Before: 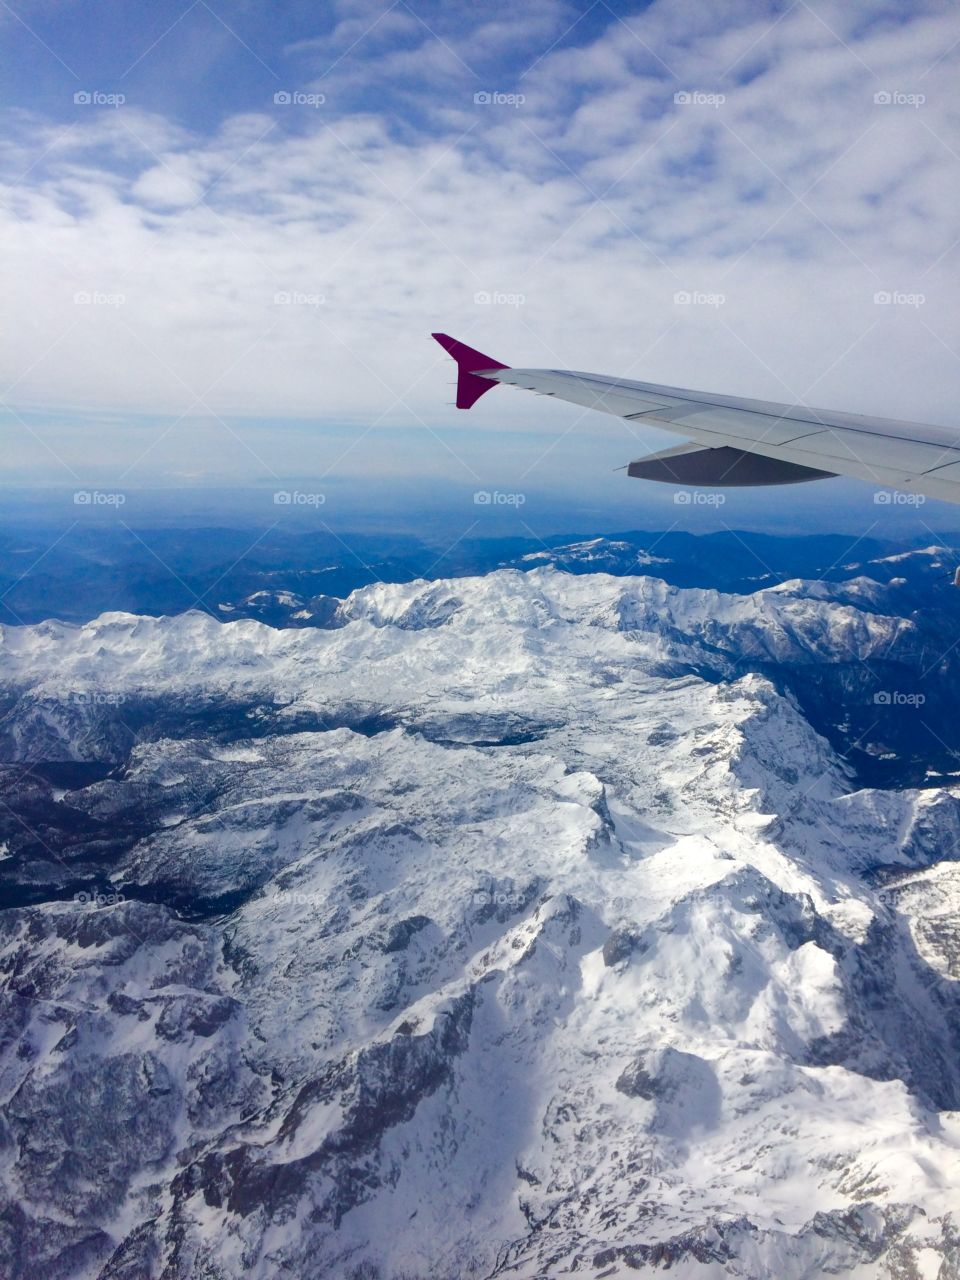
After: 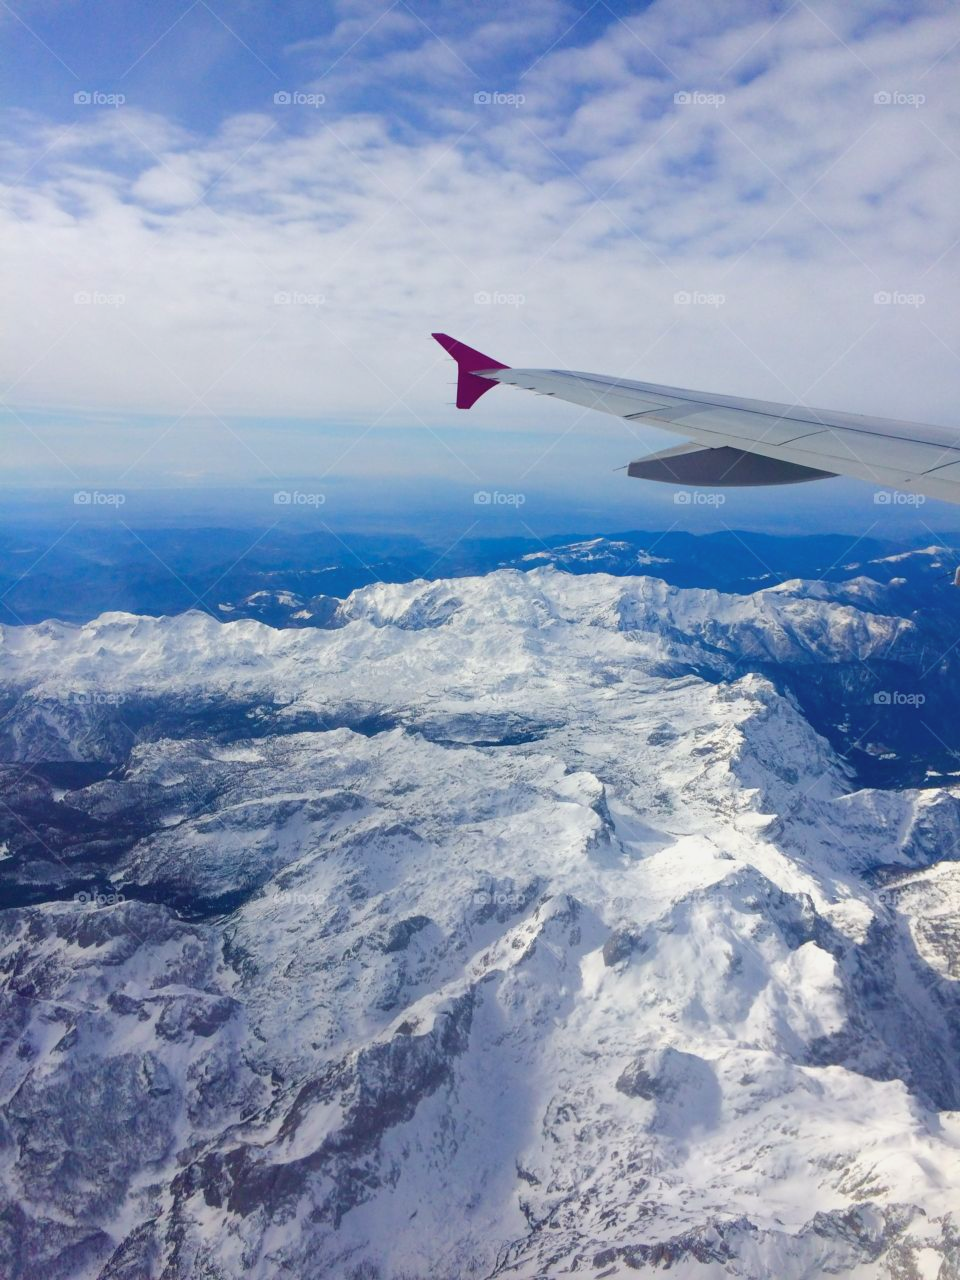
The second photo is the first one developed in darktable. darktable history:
contrast brightness saturation: contrast -0.094, brightness 0.051, saturation 0.078
tone equalizer: on, module defaults
